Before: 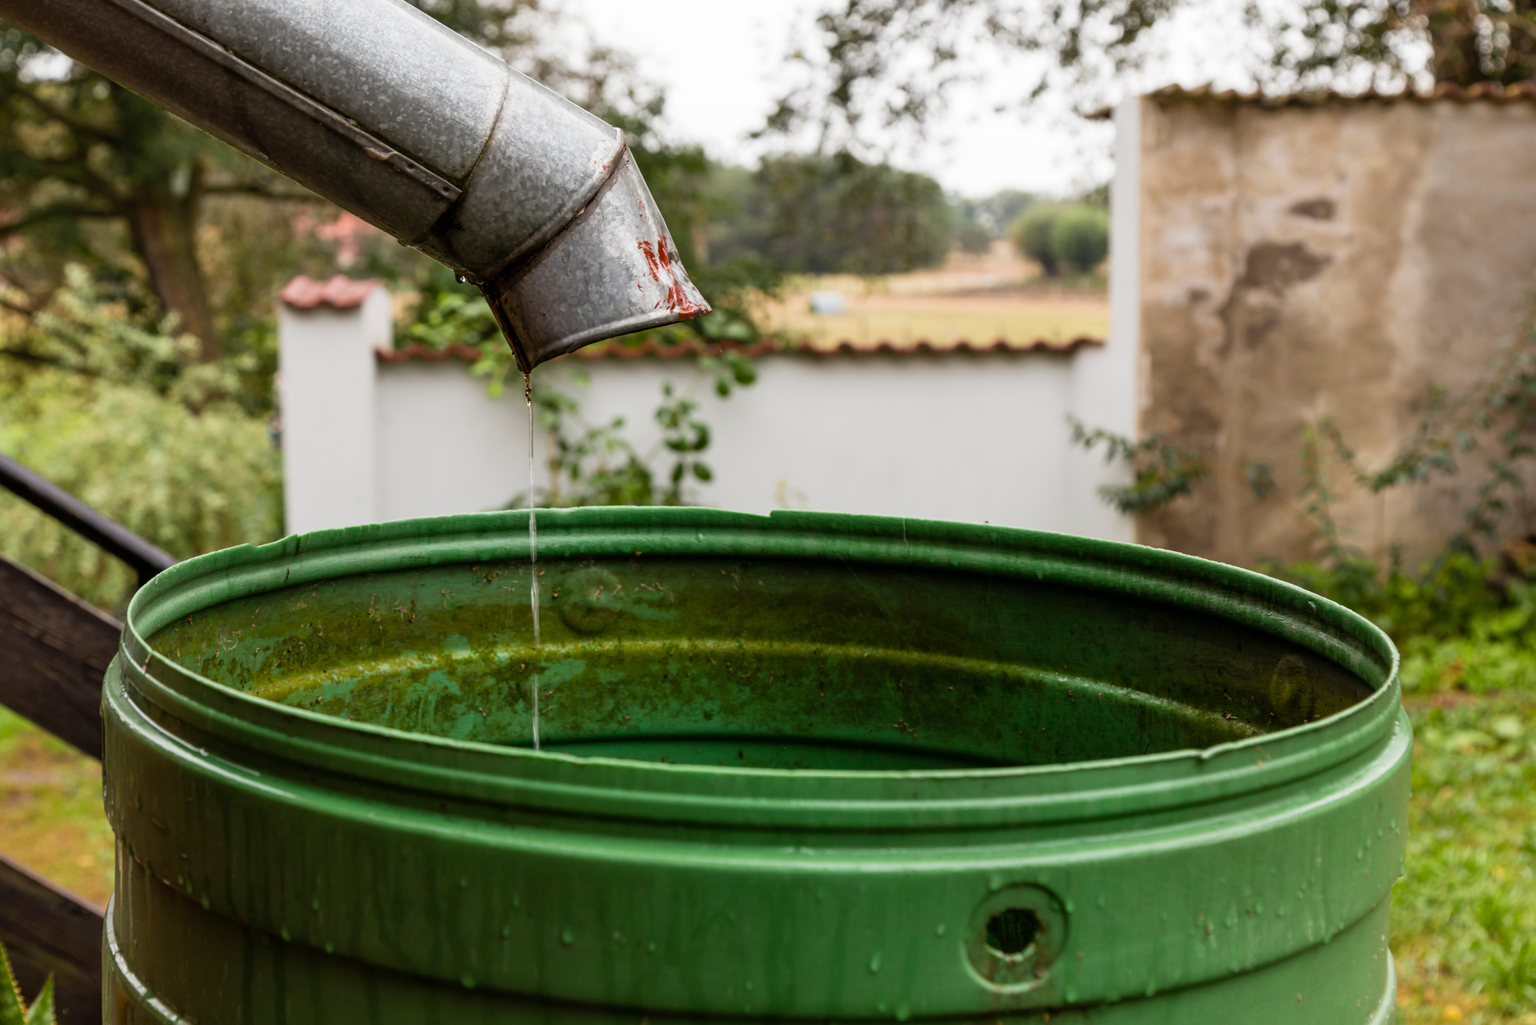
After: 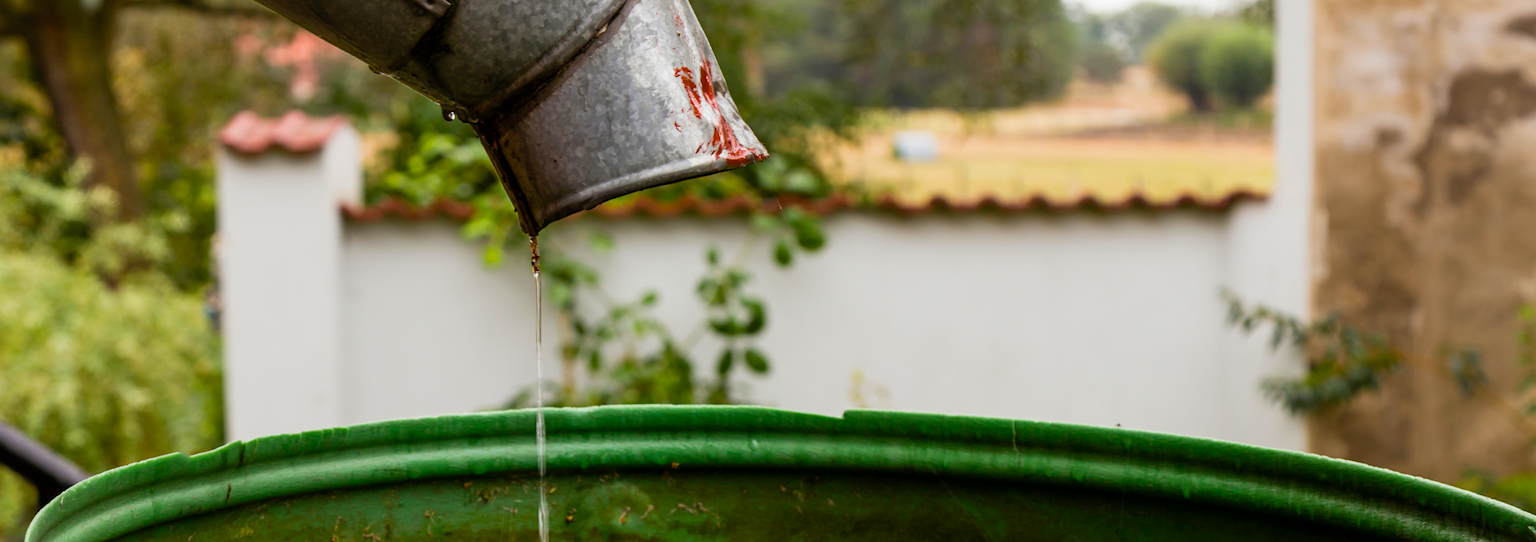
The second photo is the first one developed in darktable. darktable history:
crop: left 7.036%, top 18.398%, right 14.379%, bottom 40.043%
color balance rgb: perceptual saturation grading › global saturation 20%, global vibrance 20%
